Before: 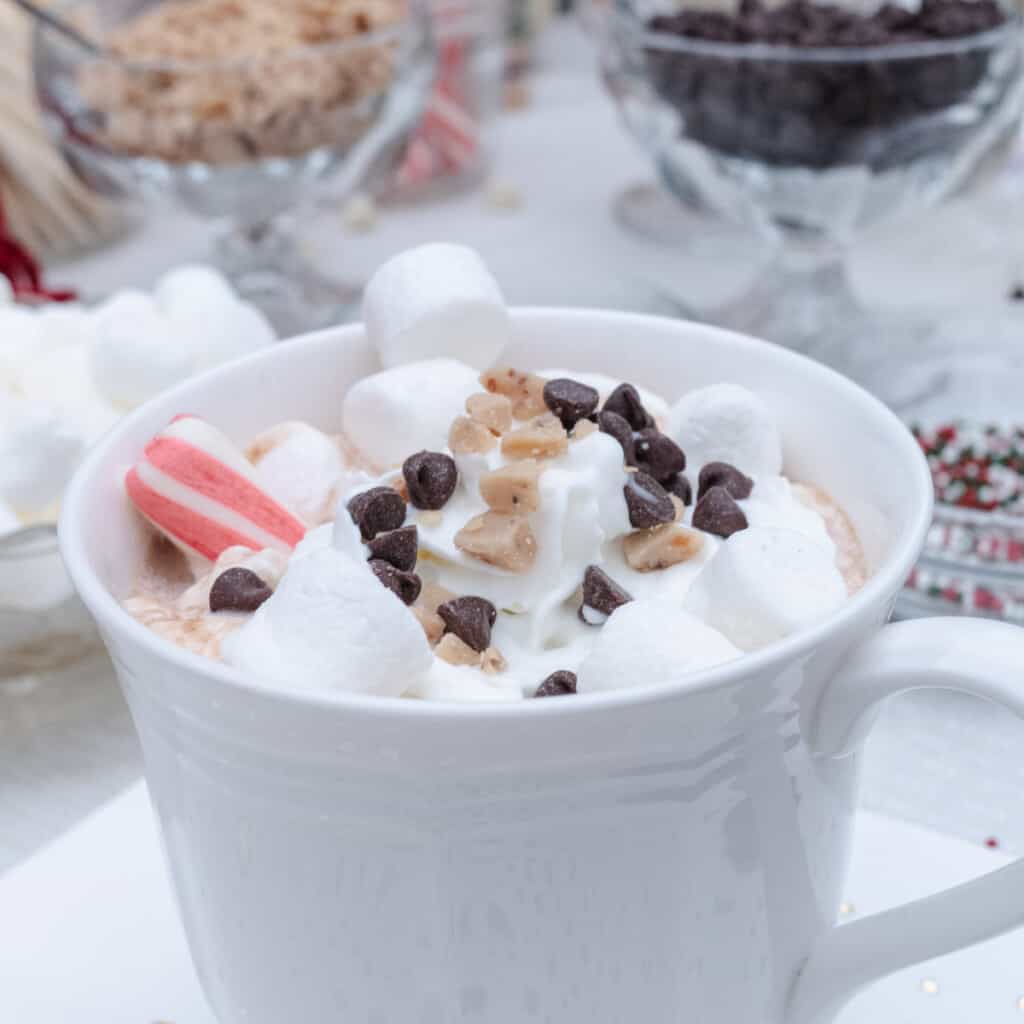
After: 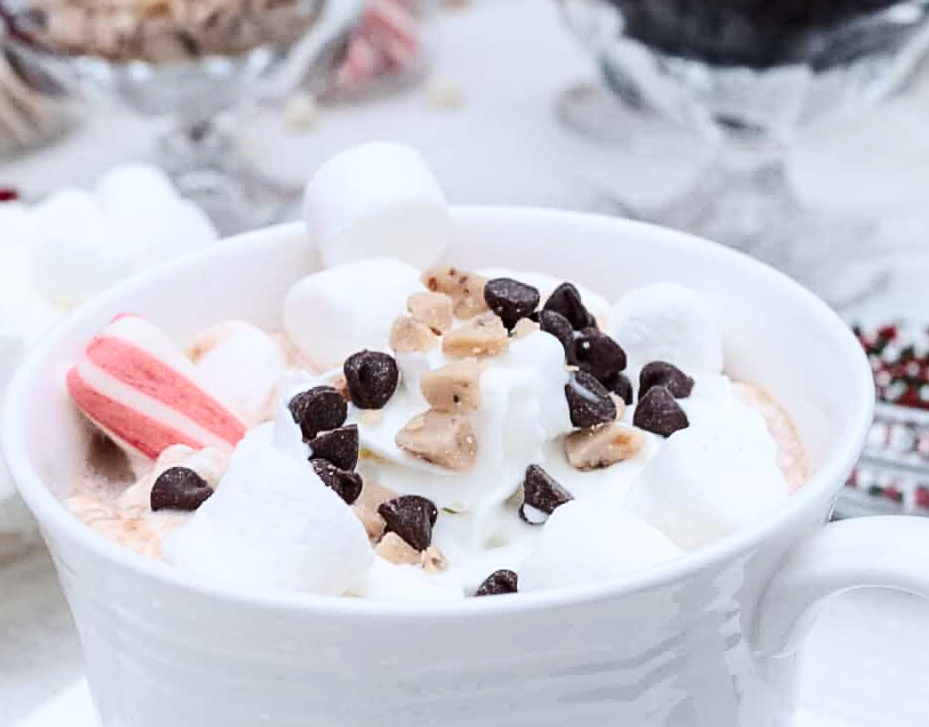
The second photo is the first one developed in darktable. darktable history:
crop: left 5.764%, top 9.951%, right 3.48%, bottom 19.021%
contrast brightness saturation: contrast 0.284
sharpen: on, module defaults
